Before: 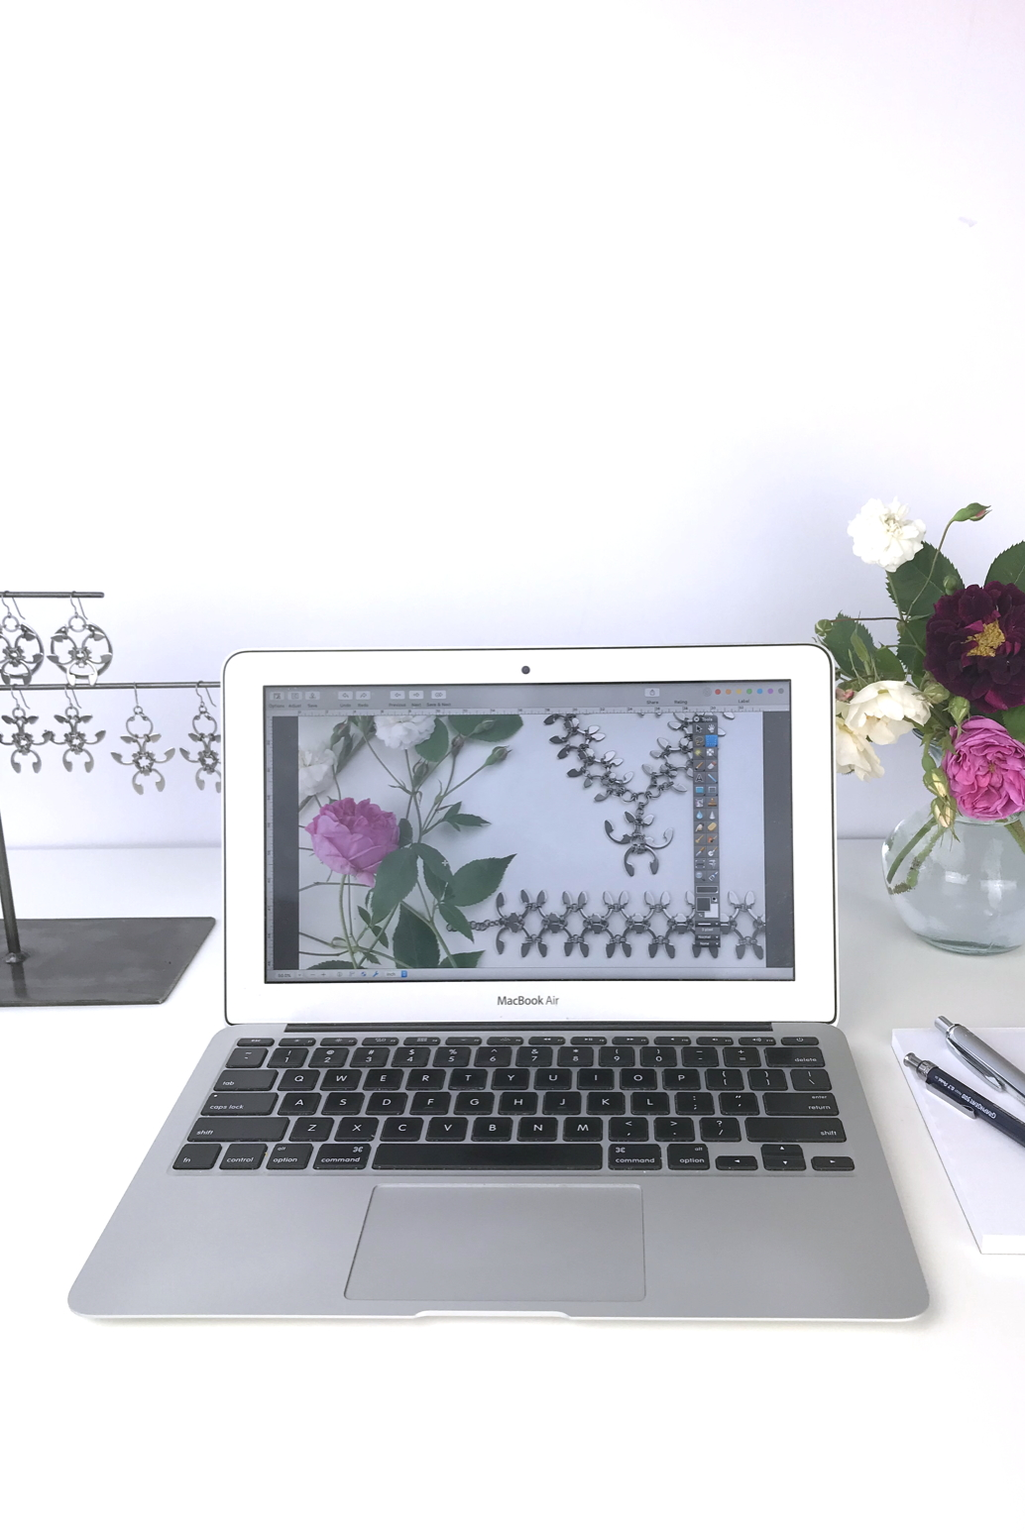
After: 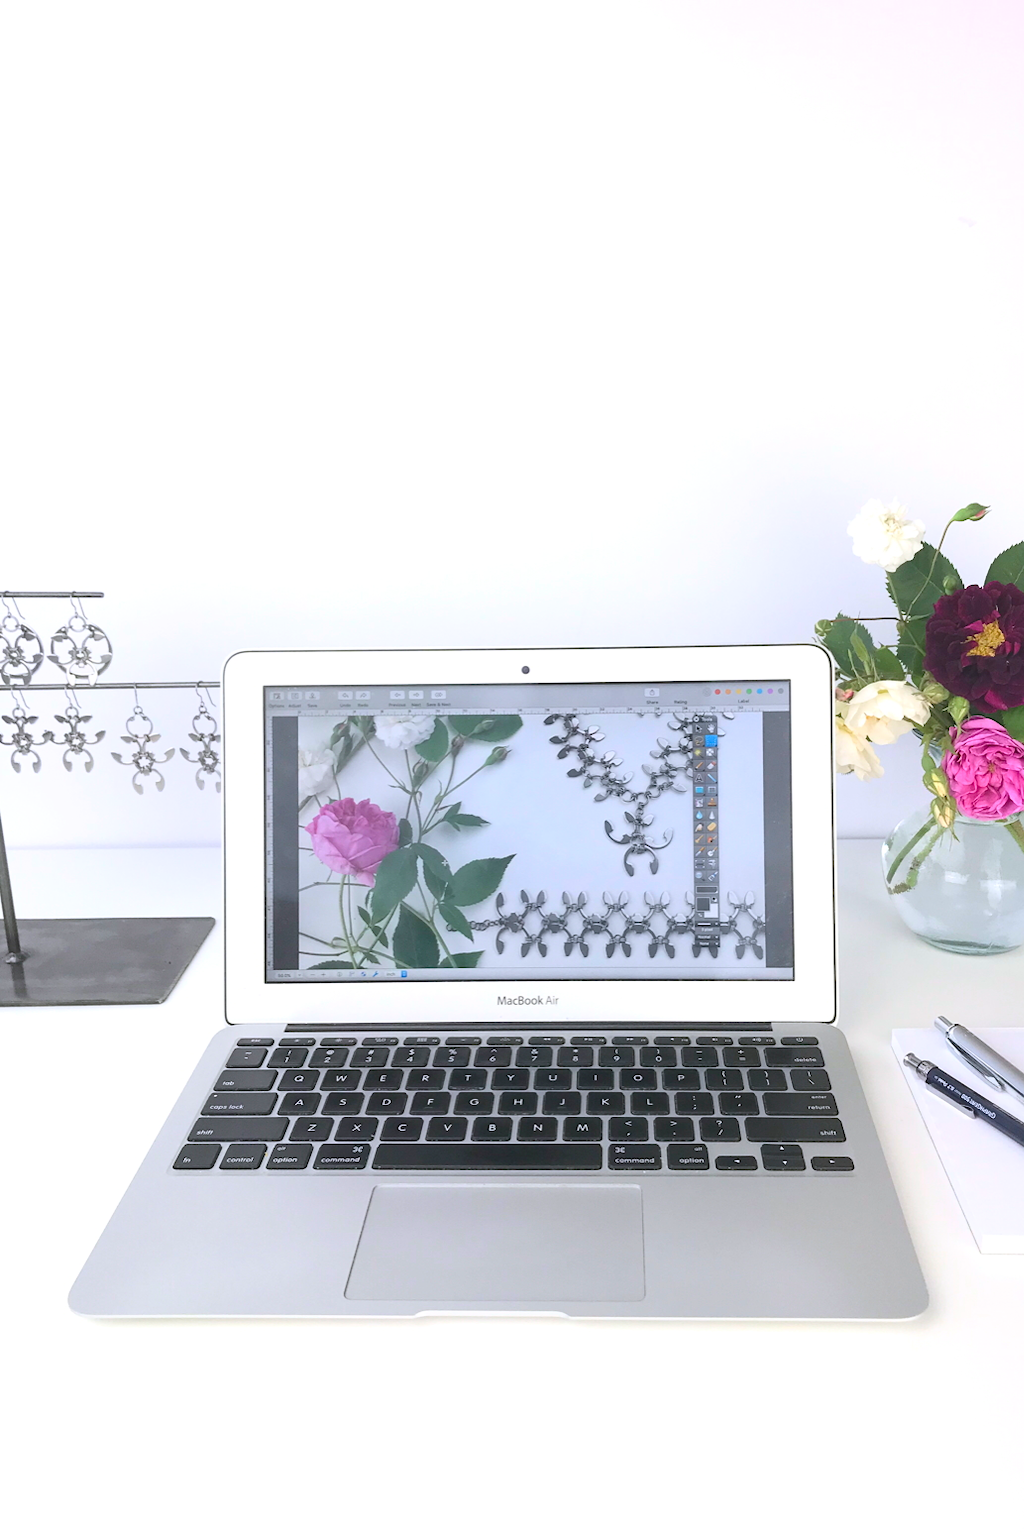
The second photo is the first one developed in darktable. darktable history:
contrast brightness saturation: contrast 0.198, brightness 0.168, saturation 0.225
